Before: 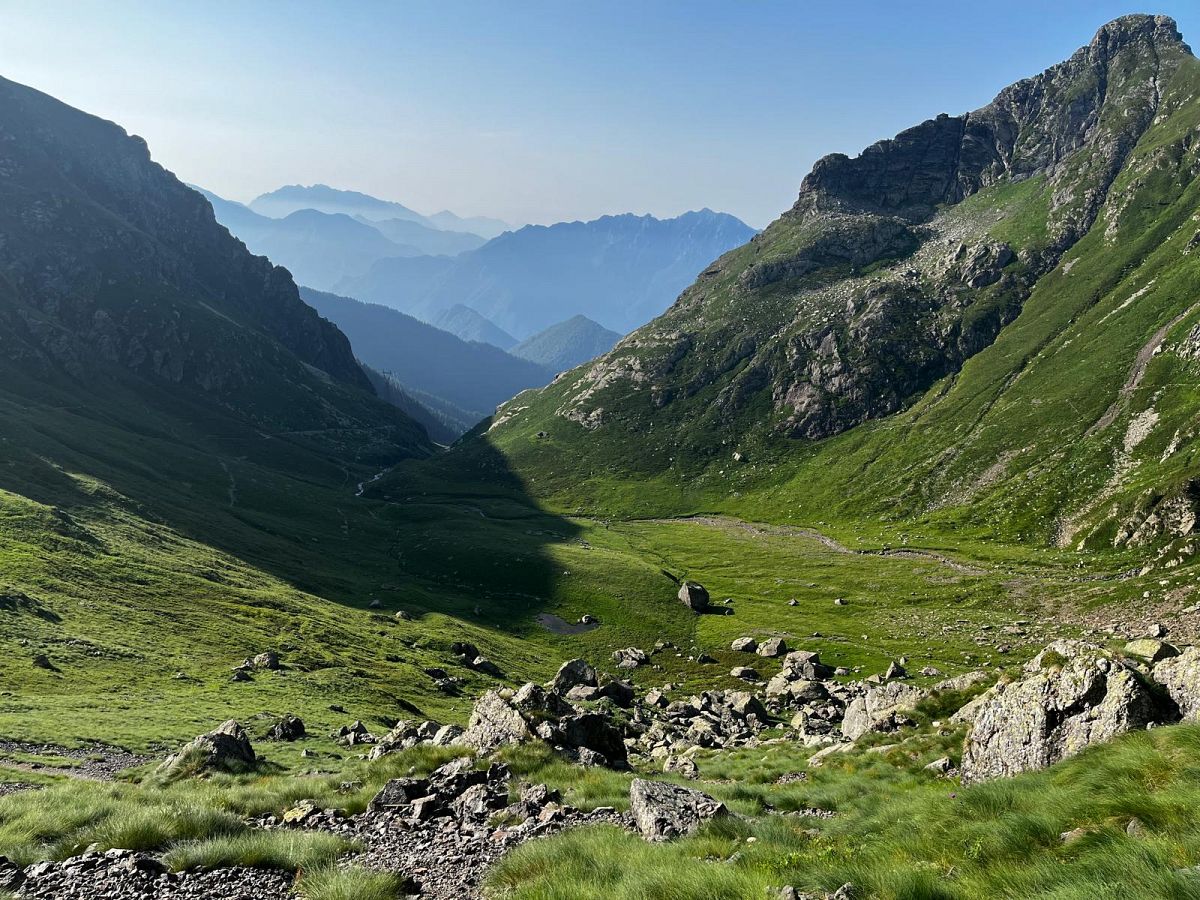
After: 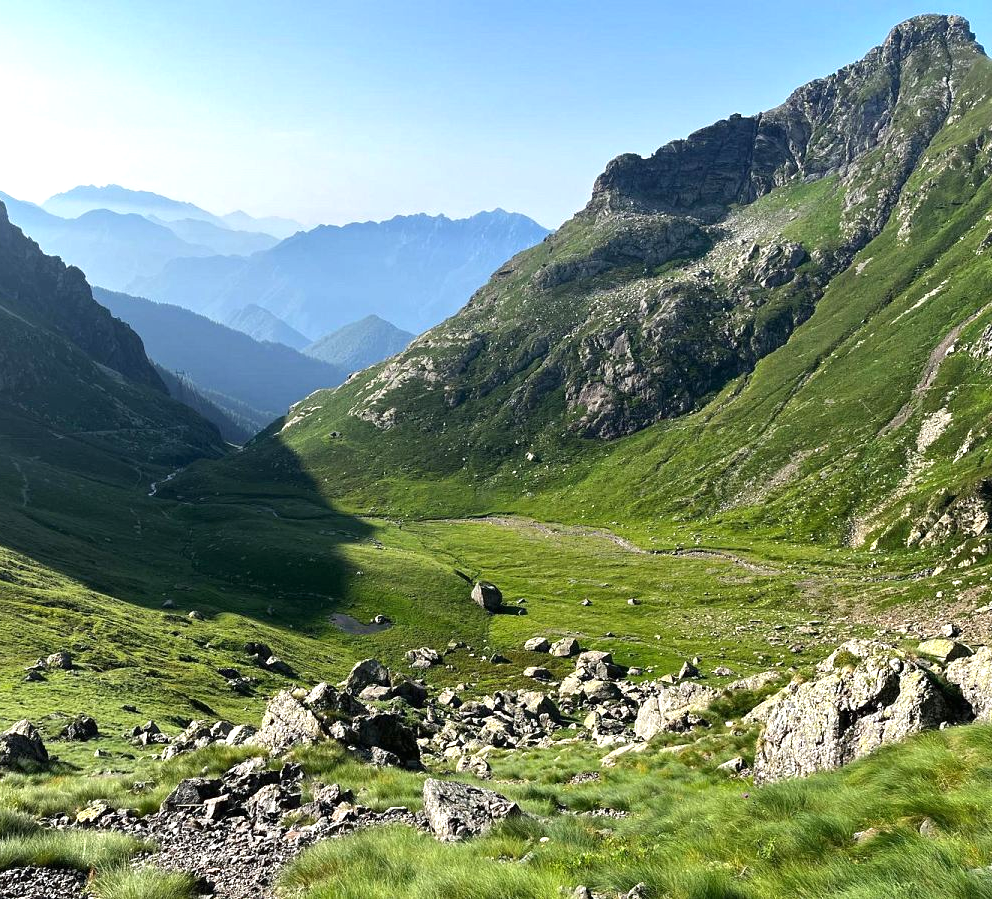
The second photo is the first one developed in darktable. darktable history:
crop: left 17.327%, bottom 0.036%
exposure: black level correction 0, exposure 0.695 EV, compensate highlight preservation false
